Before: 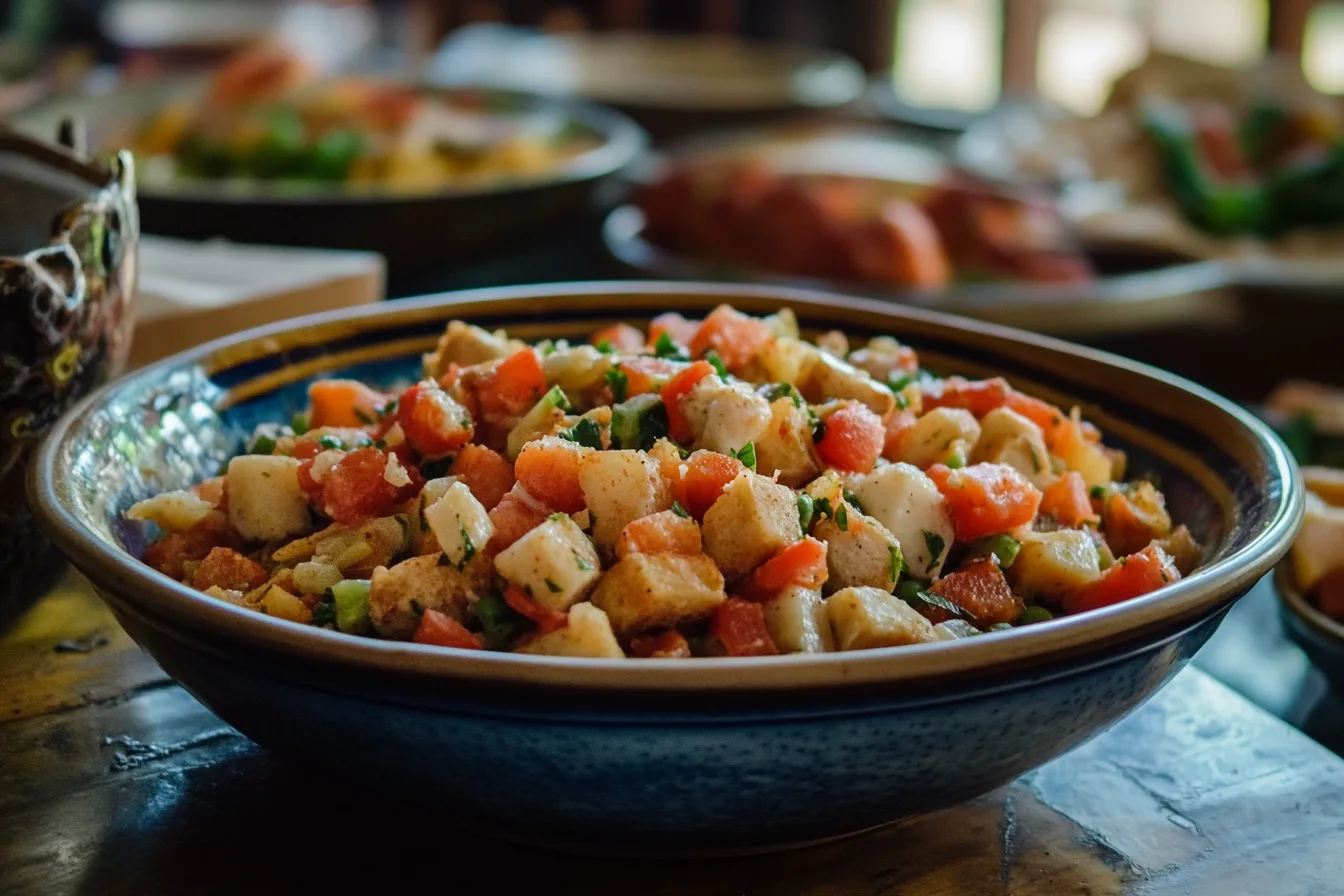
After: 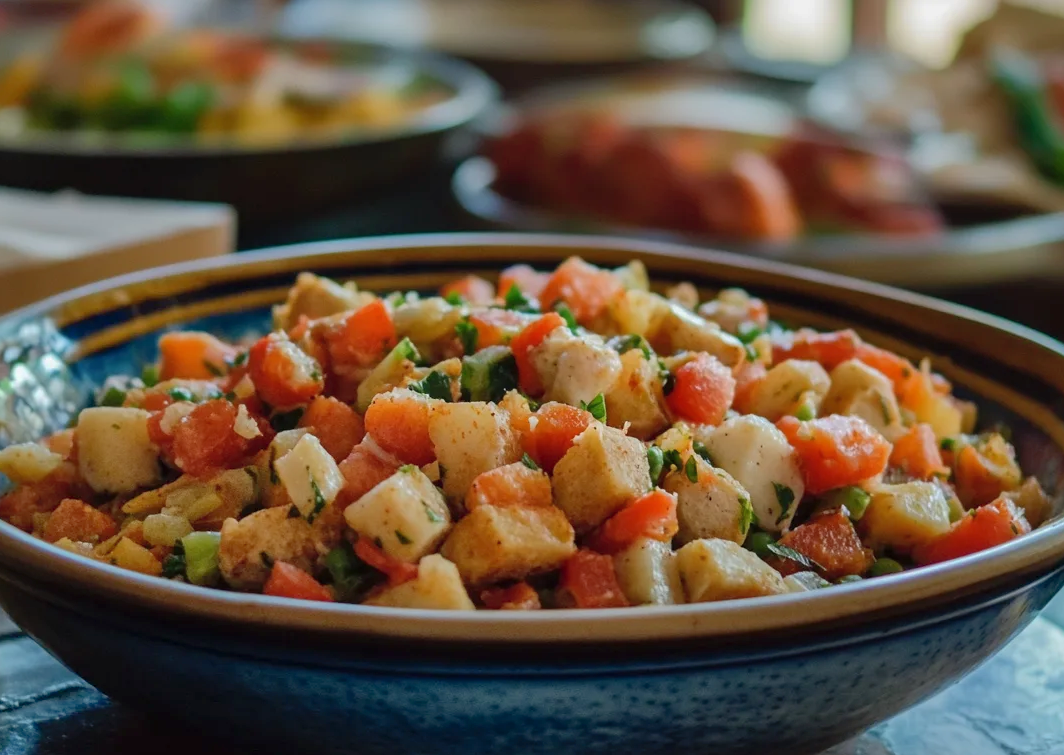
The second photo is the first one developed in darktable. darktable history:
crop: left 11.225%, top 5.381%, right 9.565%, bottom 10.314%
shadows and highlights: on, module defaults
